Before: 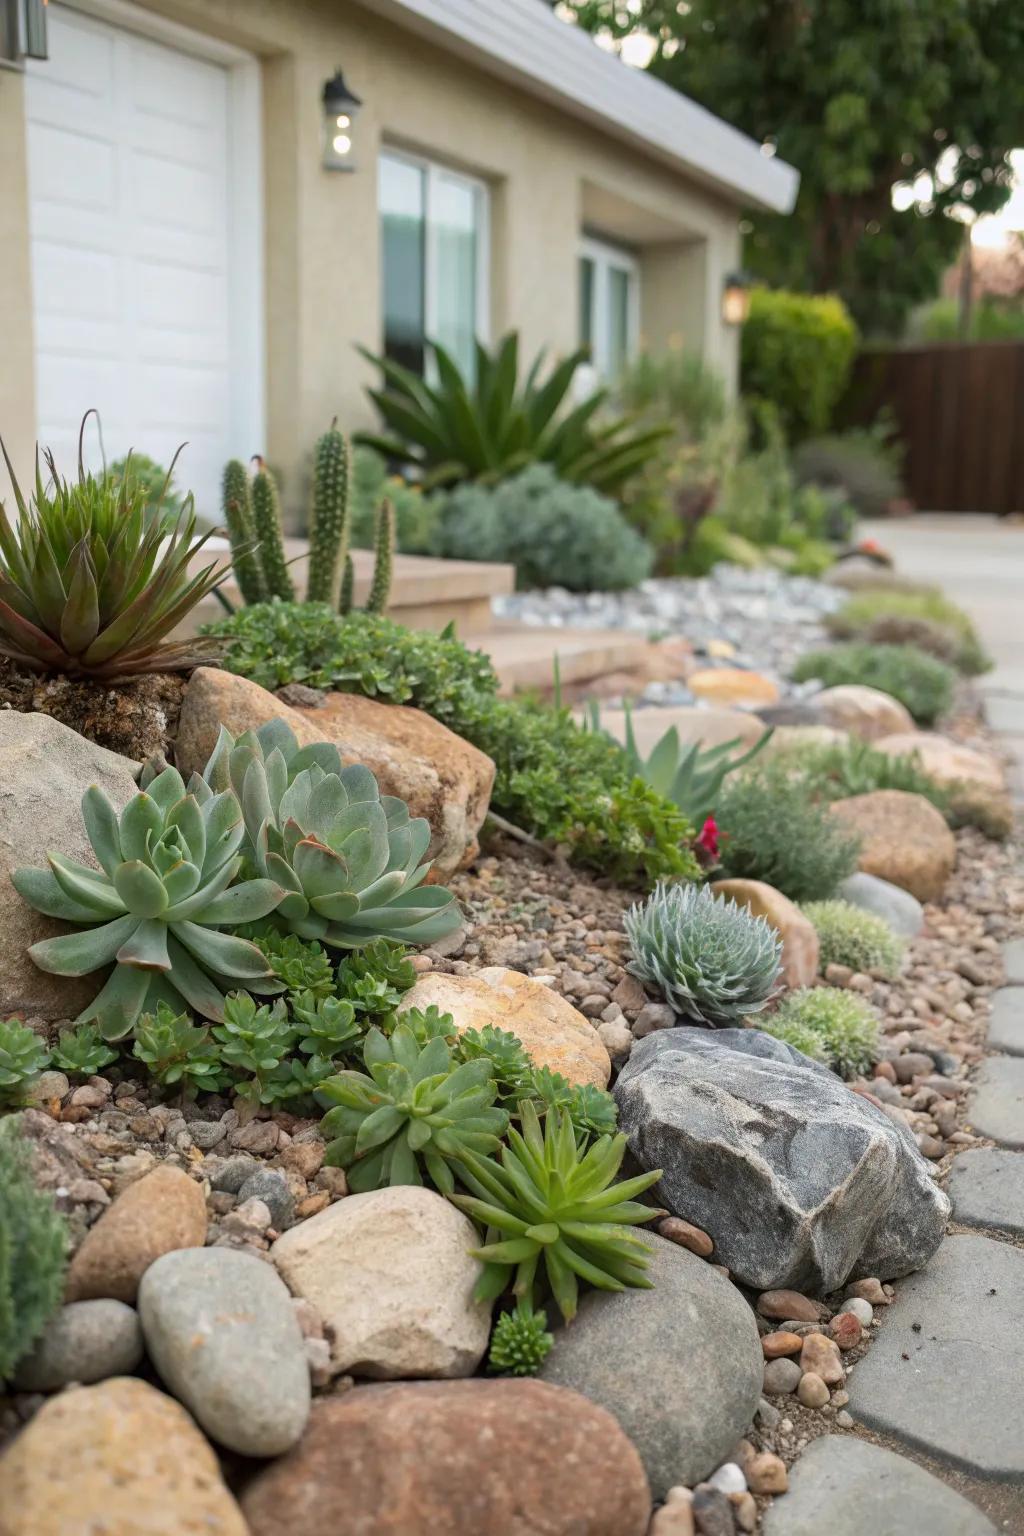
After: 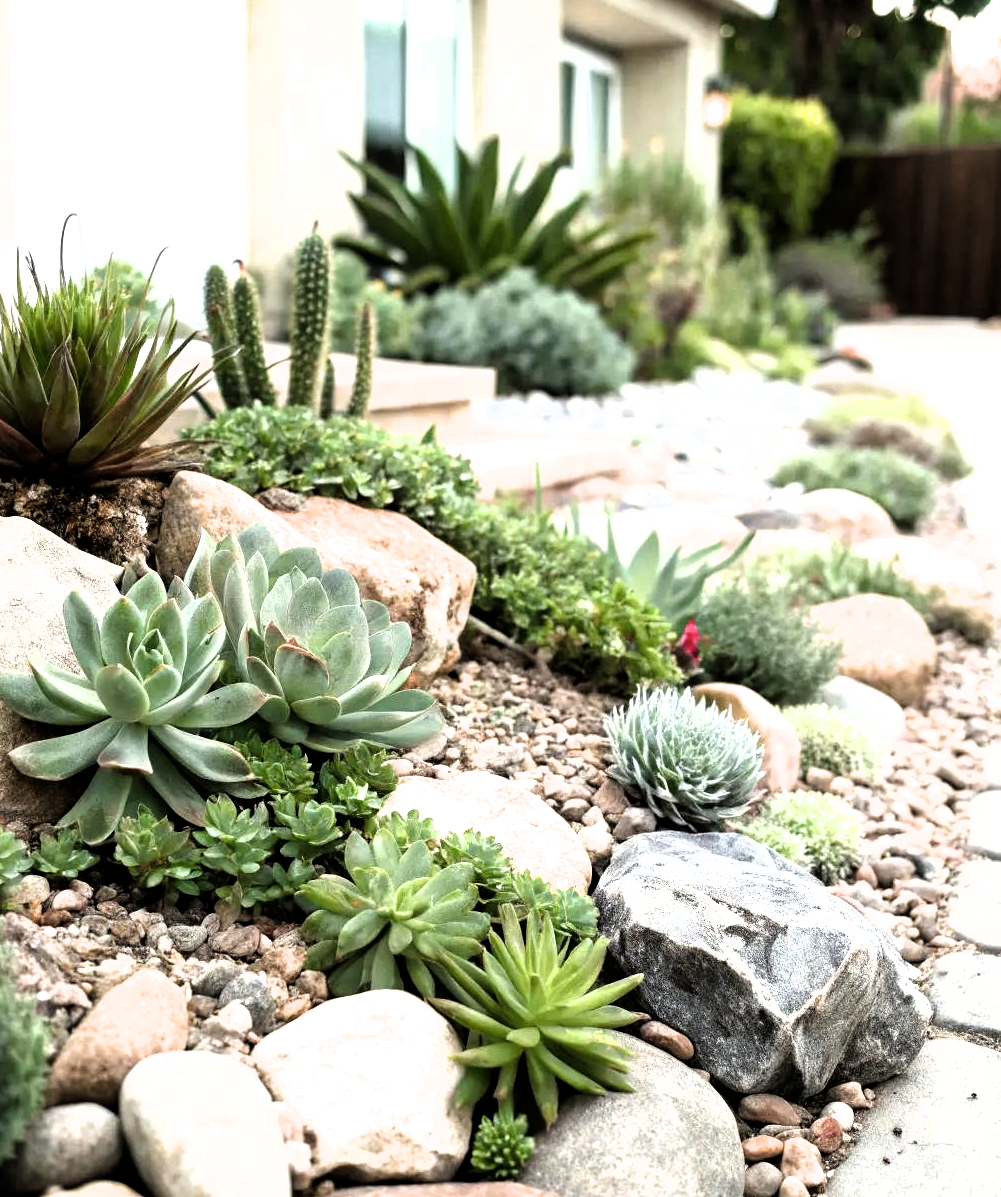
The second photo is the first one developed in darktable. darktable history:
exposure: exposure 0.665 EV, compensate highlight preservation false
crop and rotate: left 1.881%, top 12.779%, right 0.295%, bottom 9.291%
filmic rgb: black relative exposure -8.19 EV, white relative exposure 2.23 EV, threshold 5.97 EV, hardness 7.17, latitude 86.64%, contrast 1.688, highlights saturation mix -3.57%, shadows ↔ highlights balance -2.74%, enable highlight reconstruction true
